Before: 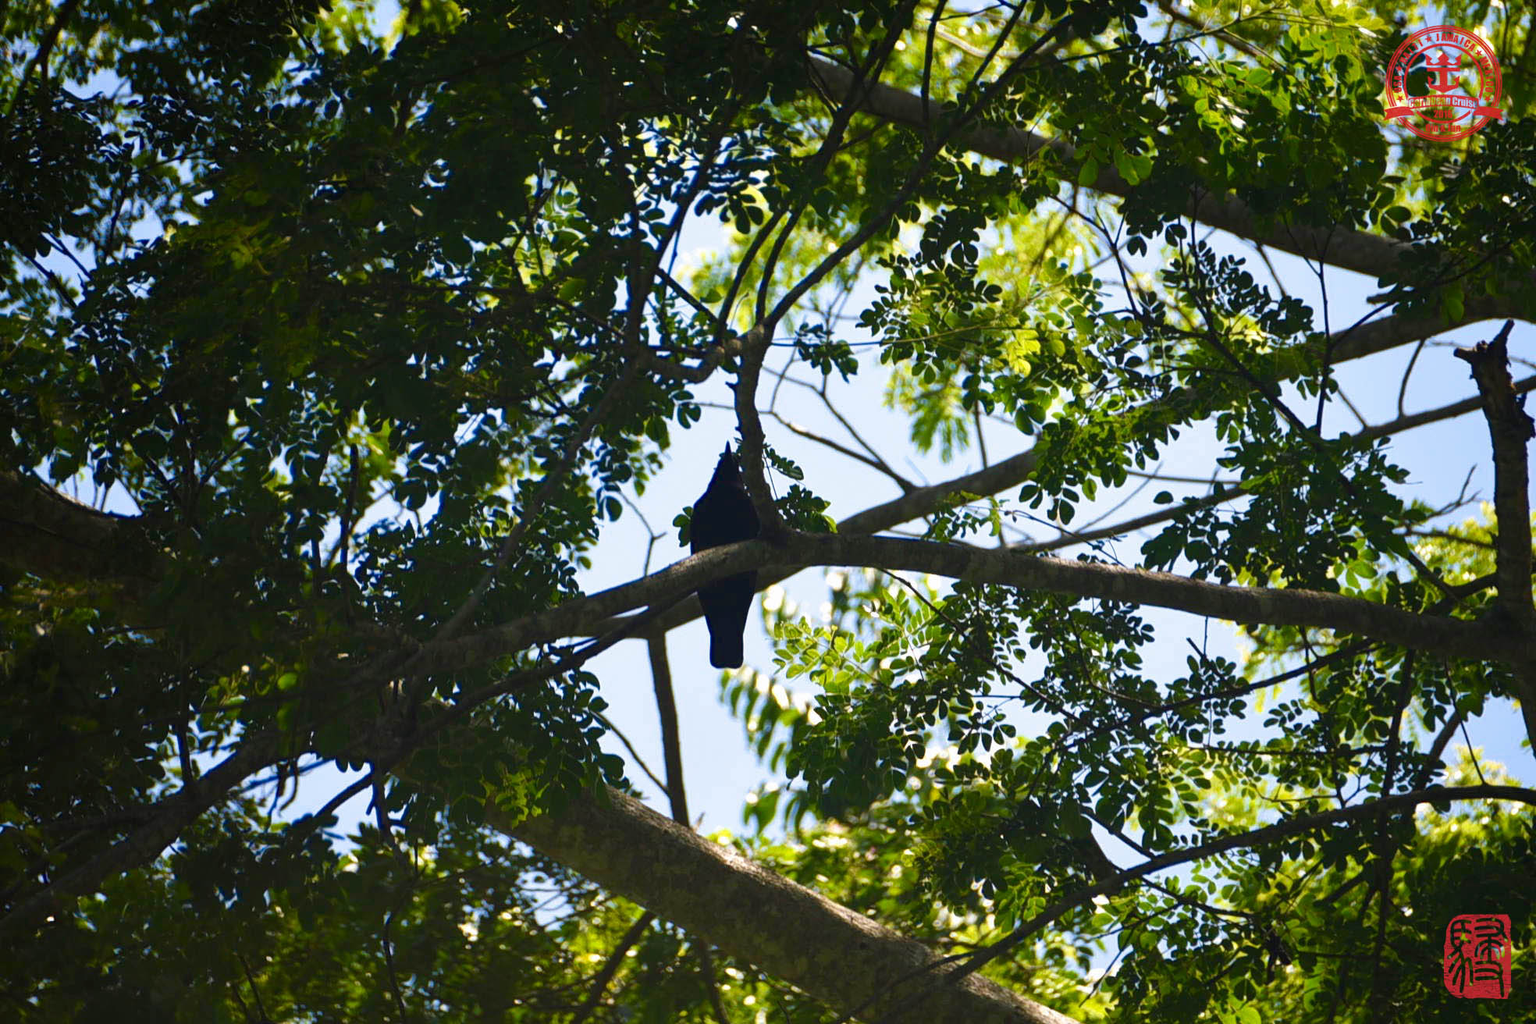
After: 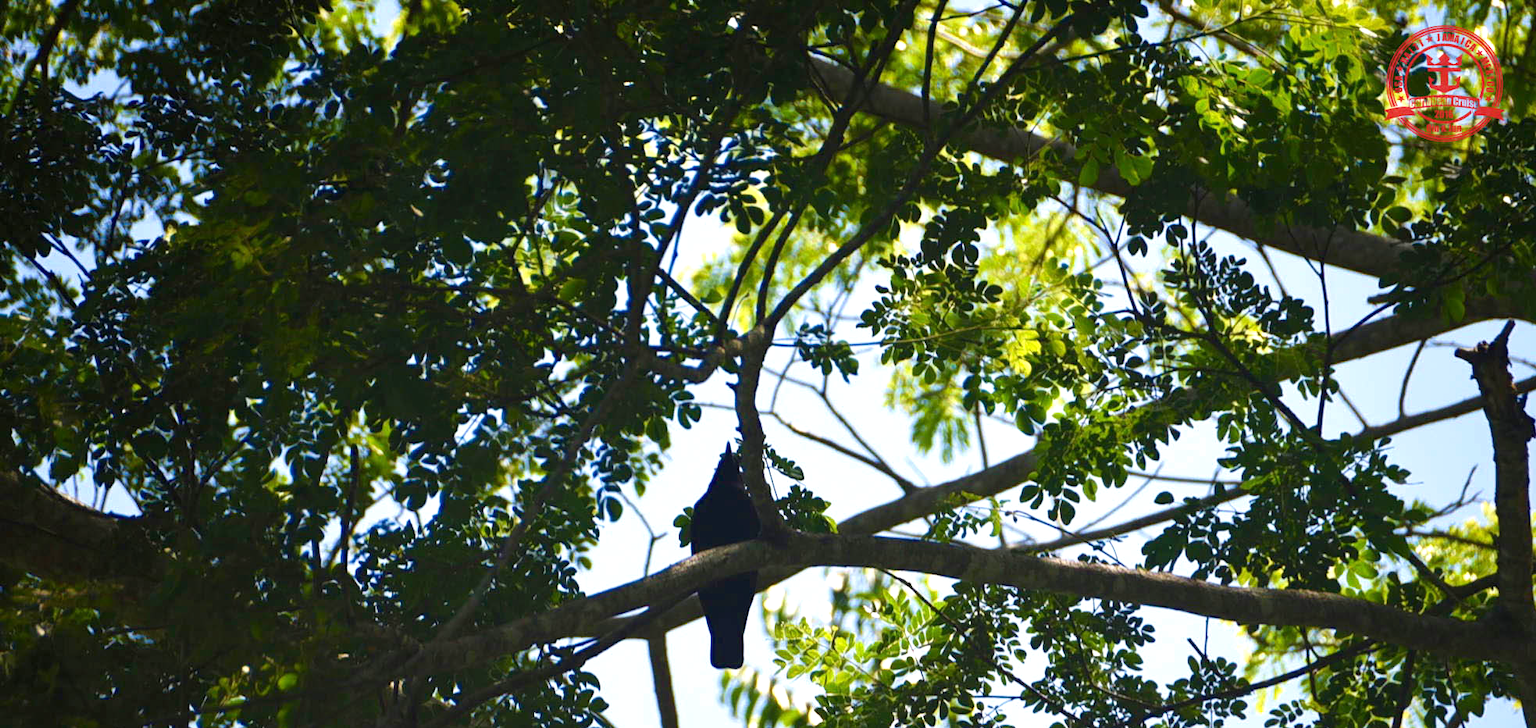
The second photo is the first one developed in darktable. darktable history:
exposure: exposure 0.294 EV, compensate highlight preservation false
crop: right 0.001%, bottom 28.852%
velvia: strength 9.44%
